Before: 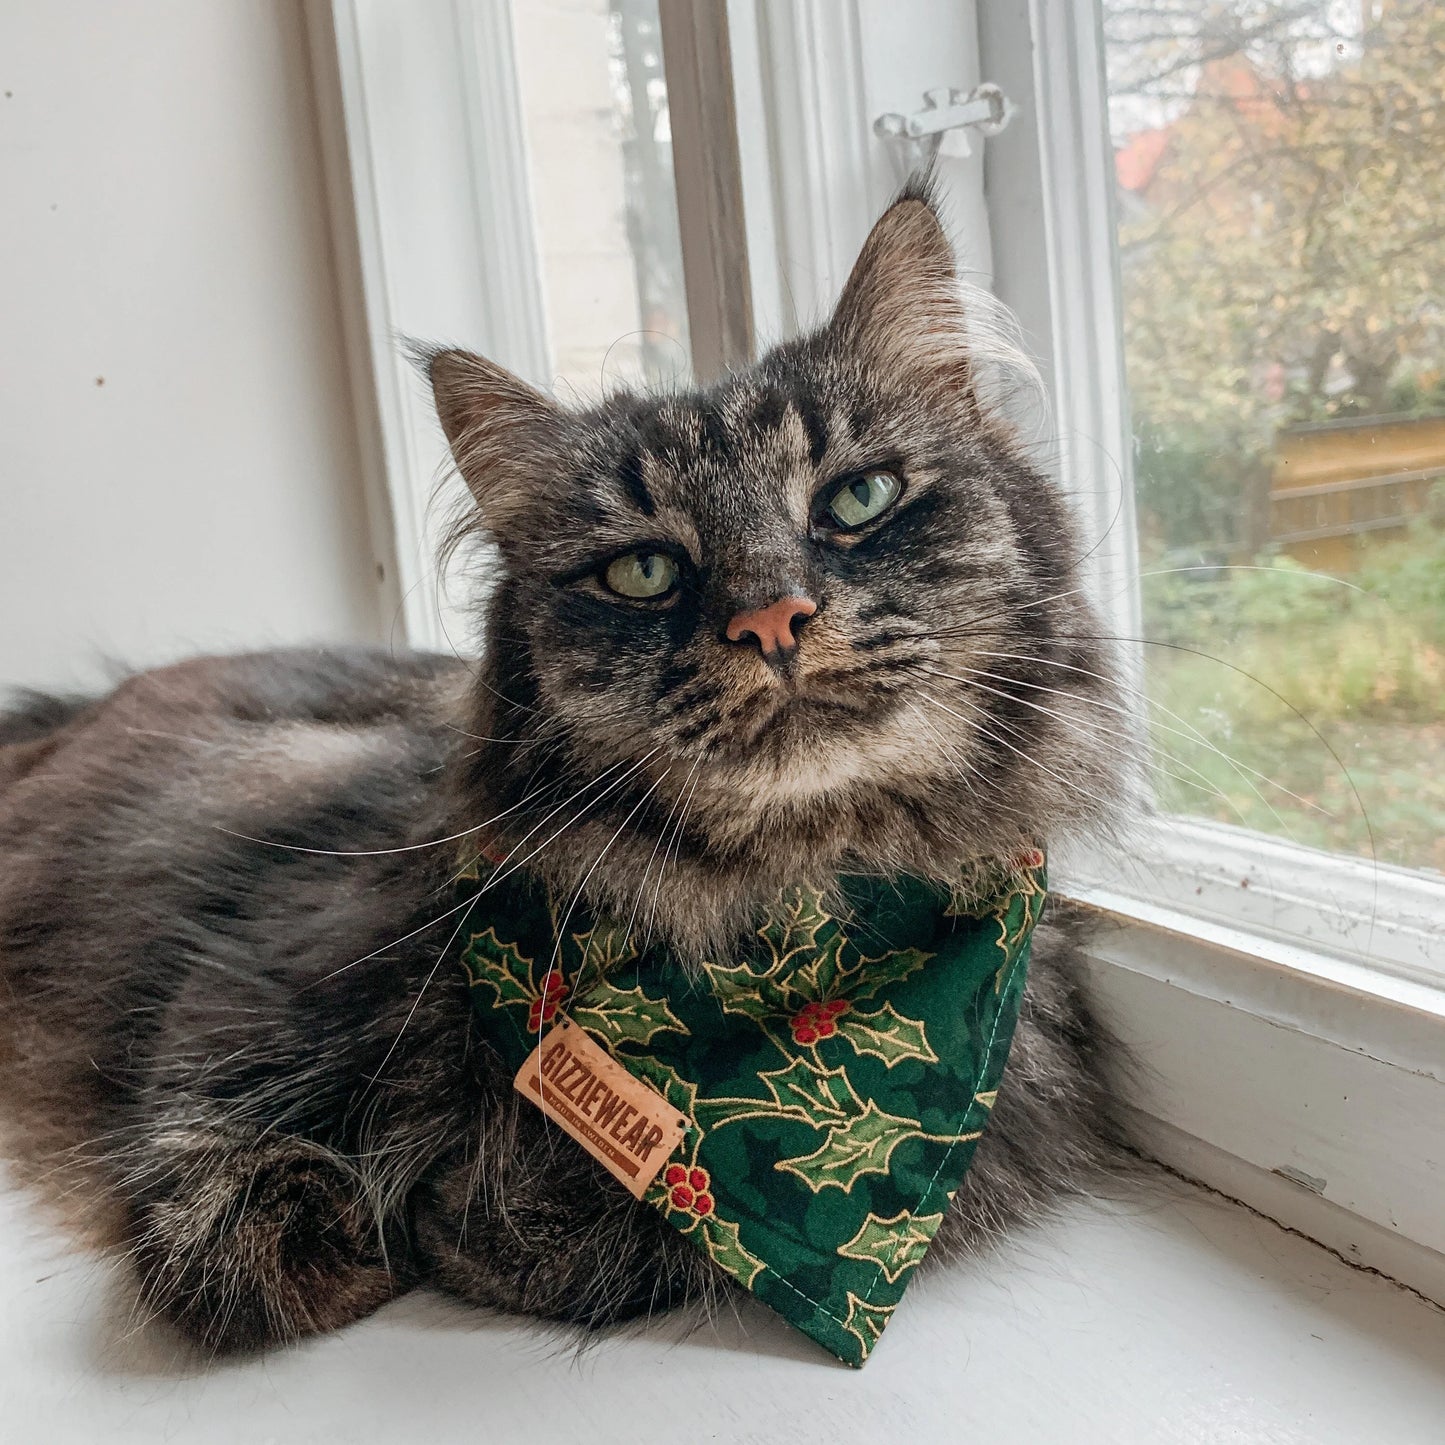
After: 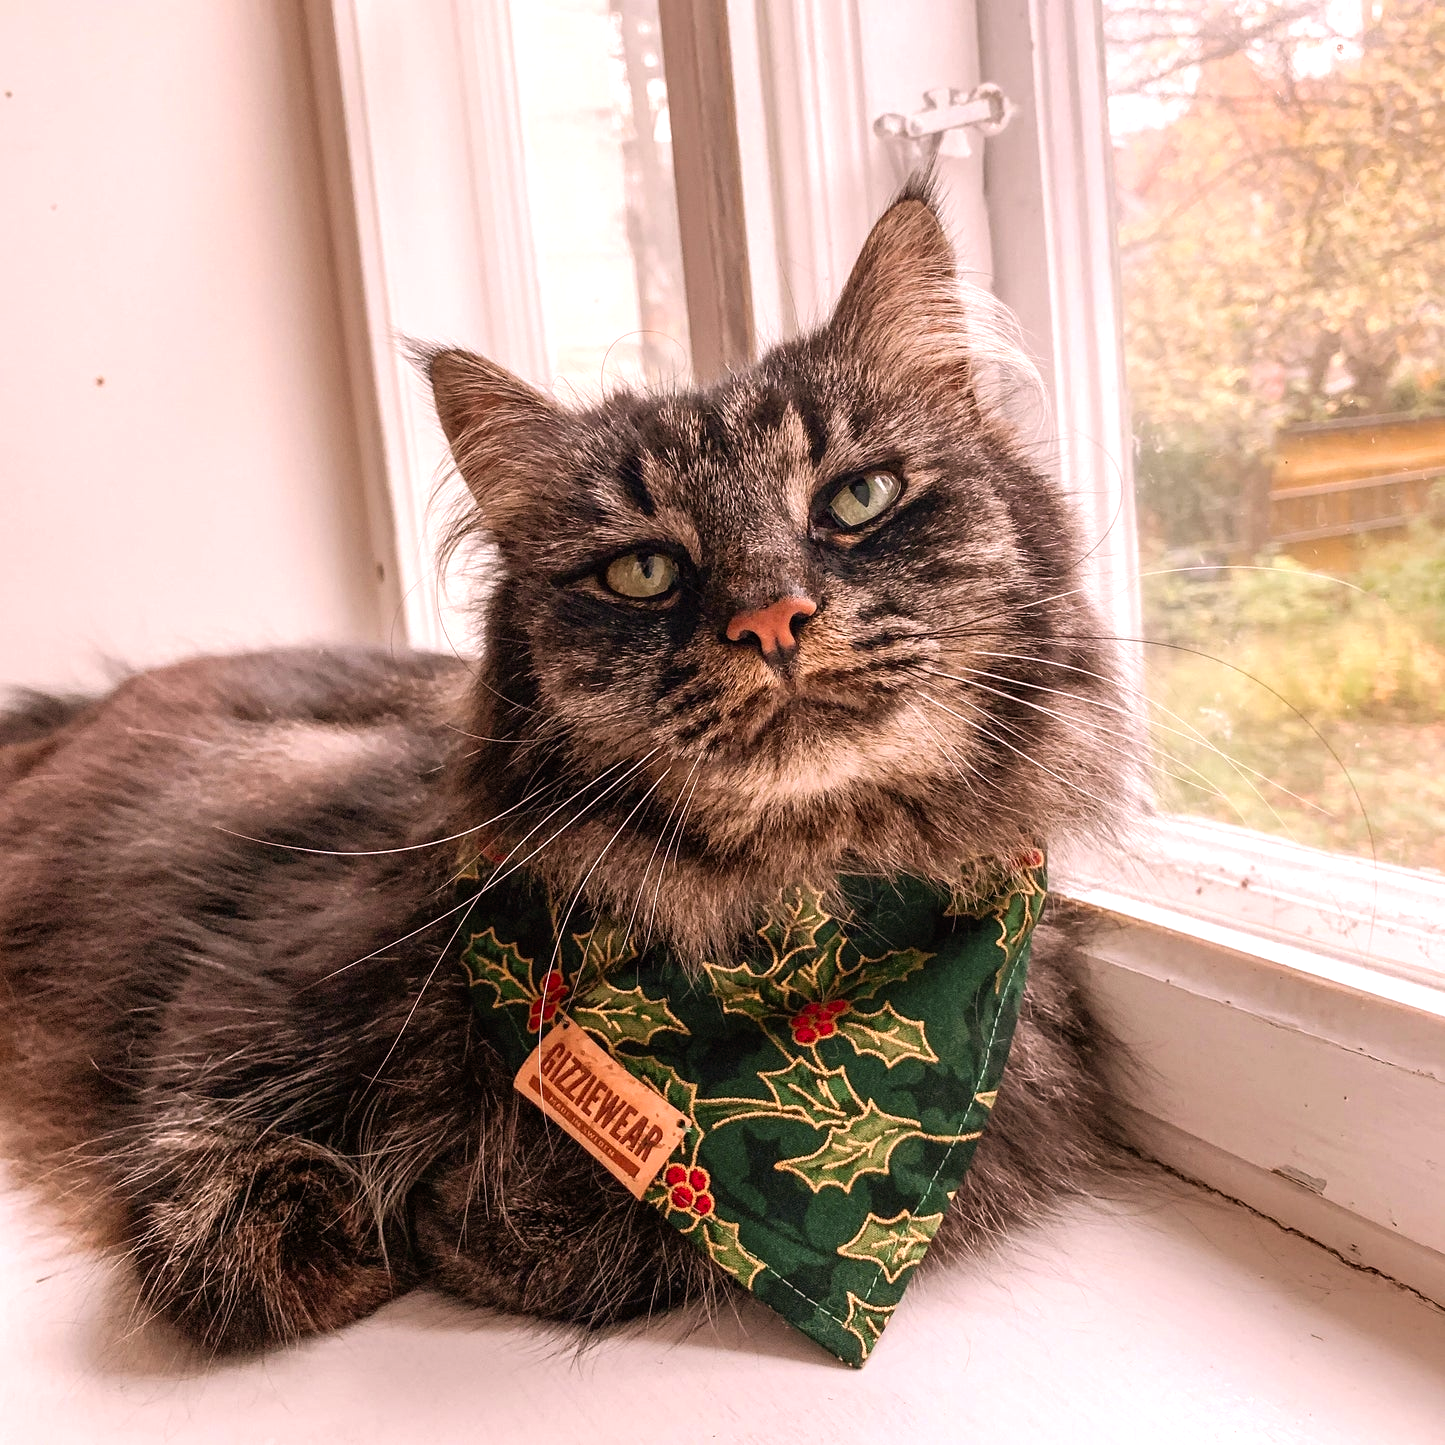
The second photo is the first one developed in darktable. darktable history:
color correction: highlights a* 14.52, highlights b* 4.84
exposure: black level correction 0, exposure 0.5 EV, compensate exposure bias true, compensate highlight preservation false
rgb levels: mode RGB, independent channels, levels [[0, 0.5, 1], [0, 0.521, 1], [0, 0.536, 1]]
